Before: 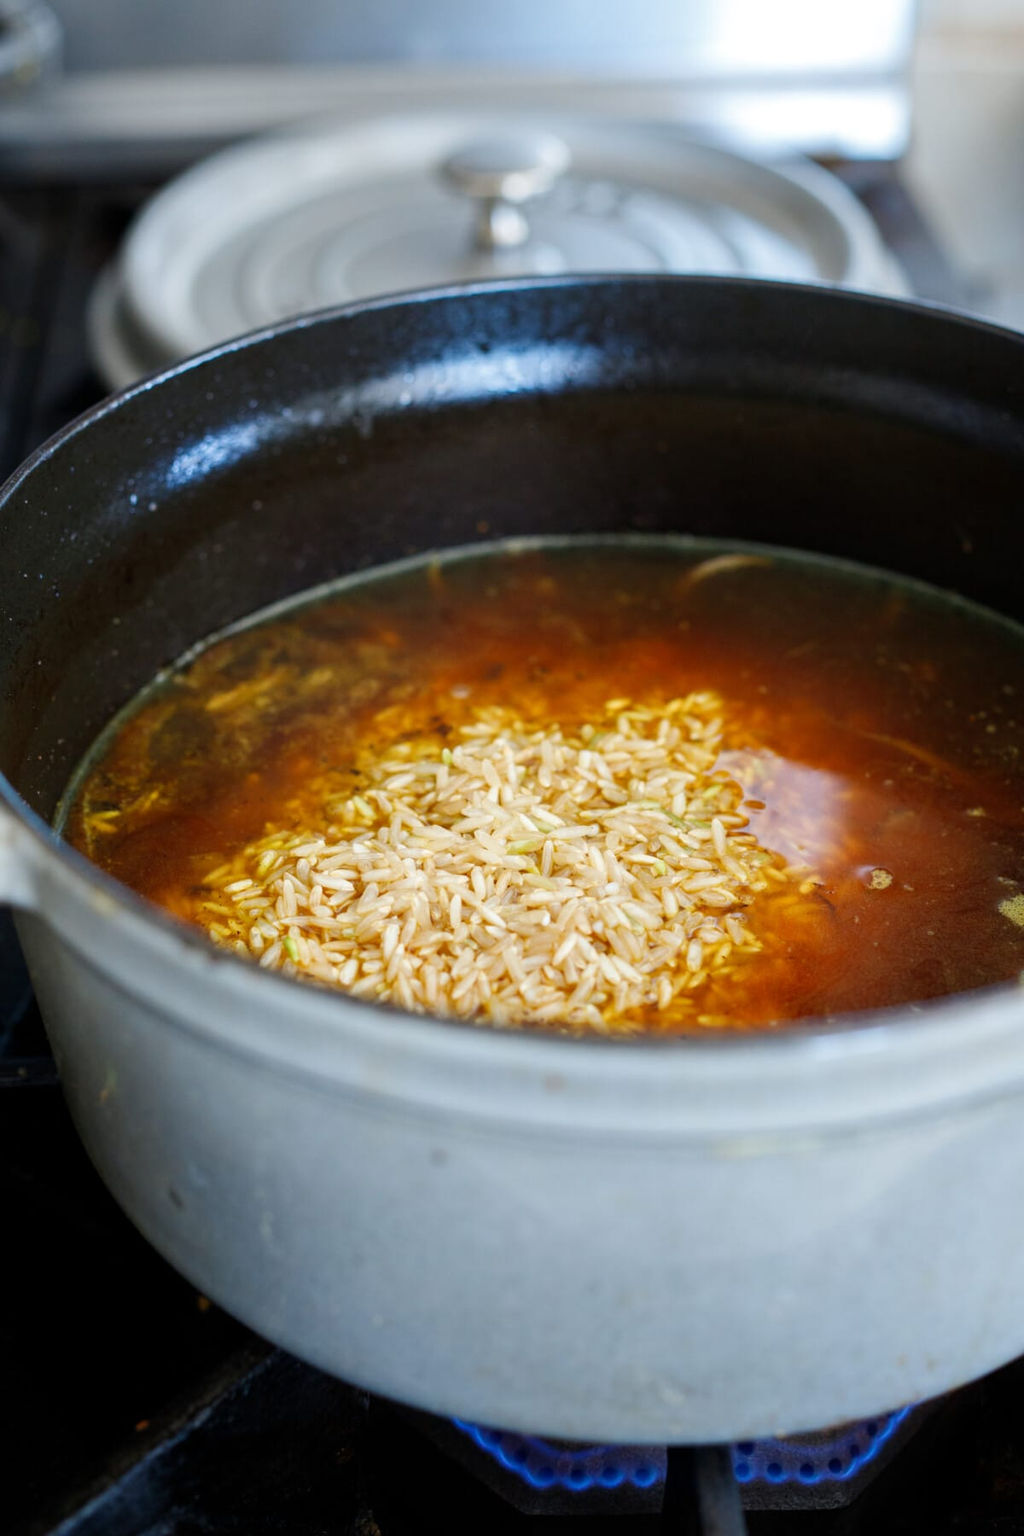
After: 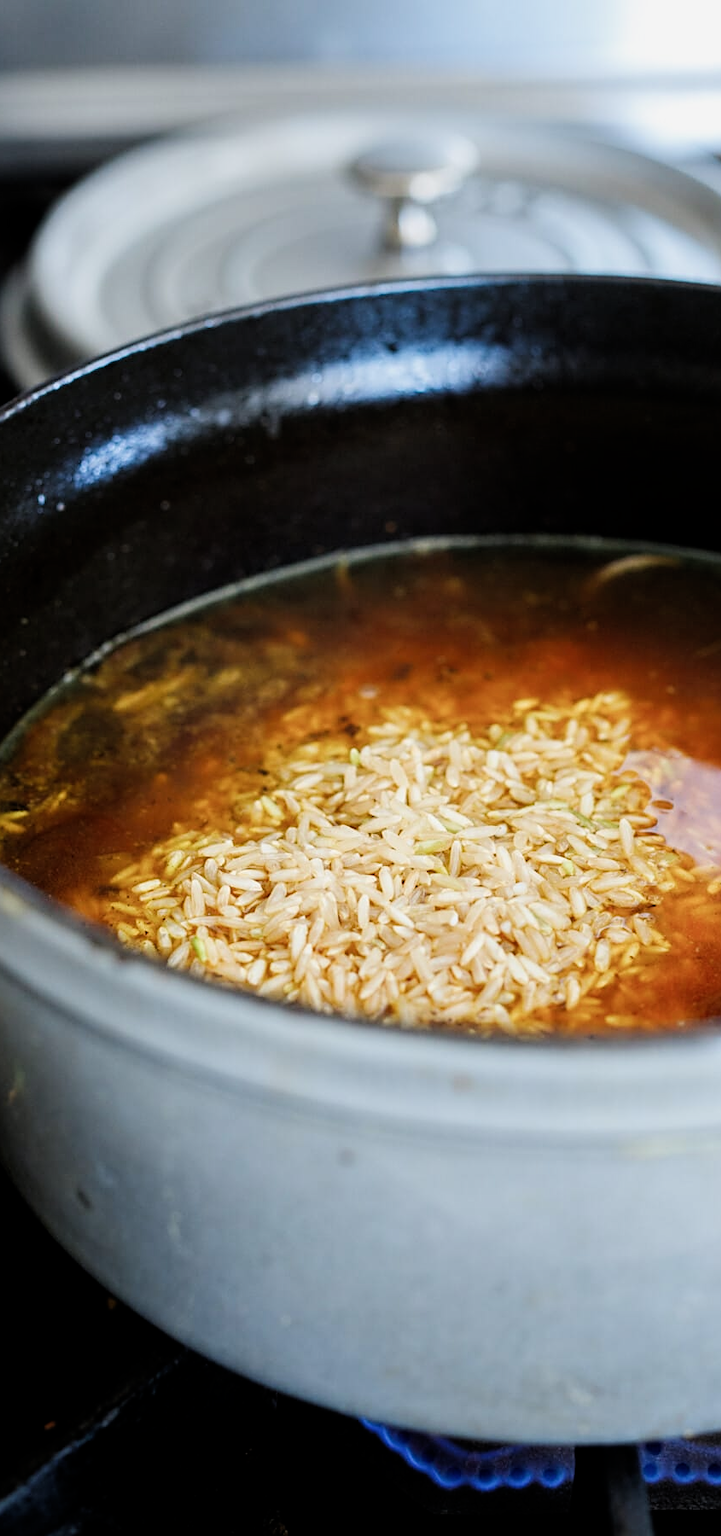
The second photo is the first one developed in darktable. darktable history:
crop and rotate: left 9.06%, right 20.382%
sharpen: on, module defaults
filmic rgb: black relative exposure -16 EV, white relative exposure 5.25 EV, hardness 5.93, contrast 1.254, add noise in highlights 0, color science v3 (2019), use custom middle-gray values true, contrast in highlights soft
